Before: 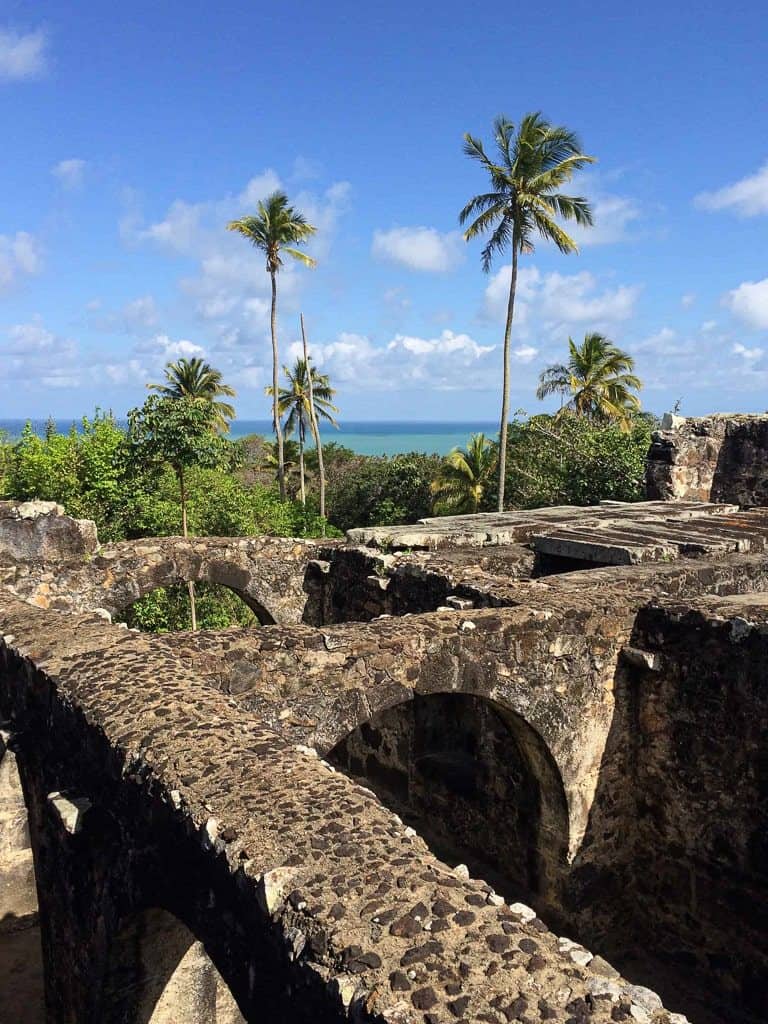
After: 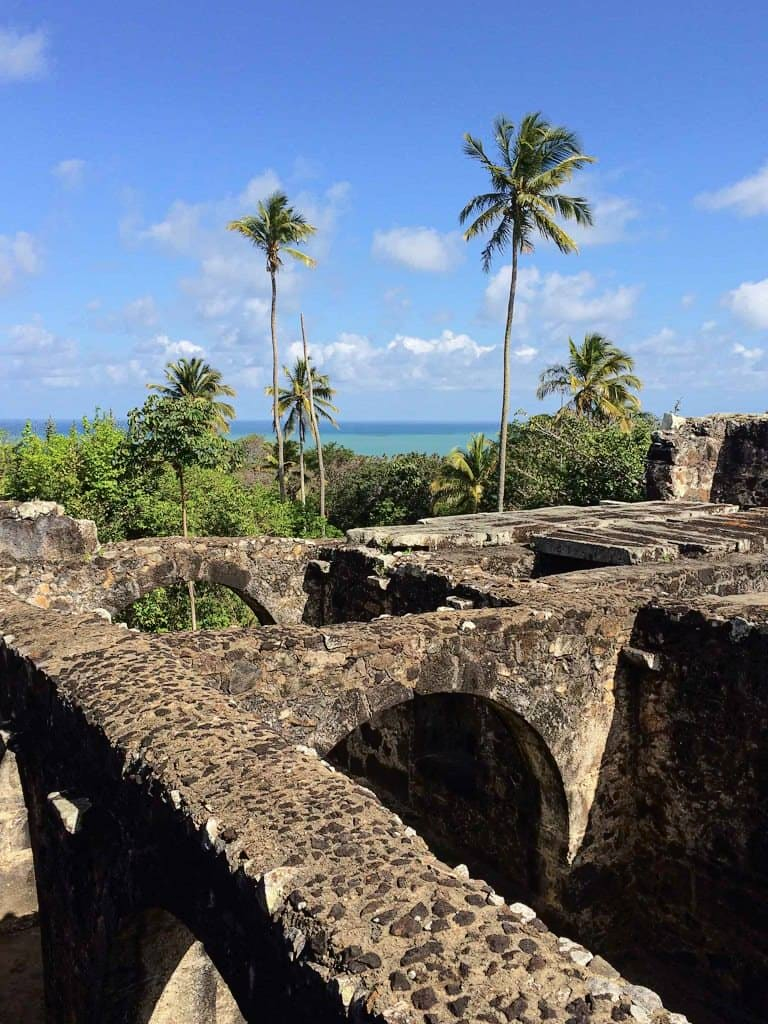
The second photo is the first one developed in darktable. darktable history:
tone curve: curves: ch0 [(0, 0) (0.003, 0.006) (0.011, 0.014) (0.025, 0.024) (0.044, 0.035) (0.069, 0.046) (0.1, 0.074) (0.136, 0.115) (0.177, 0.161) (0.224, 0.226) (0.277, 0.293) (0.335, 0.364) (0.399, 0.441) (0.468, 0.52) (0.543, 0.58) (0.623, 0.657) (0.709, 0.72) (0.801, 0.794) (0.898, 0.883) (1, 1)], color space Lab, independent channels, preserve colors none
